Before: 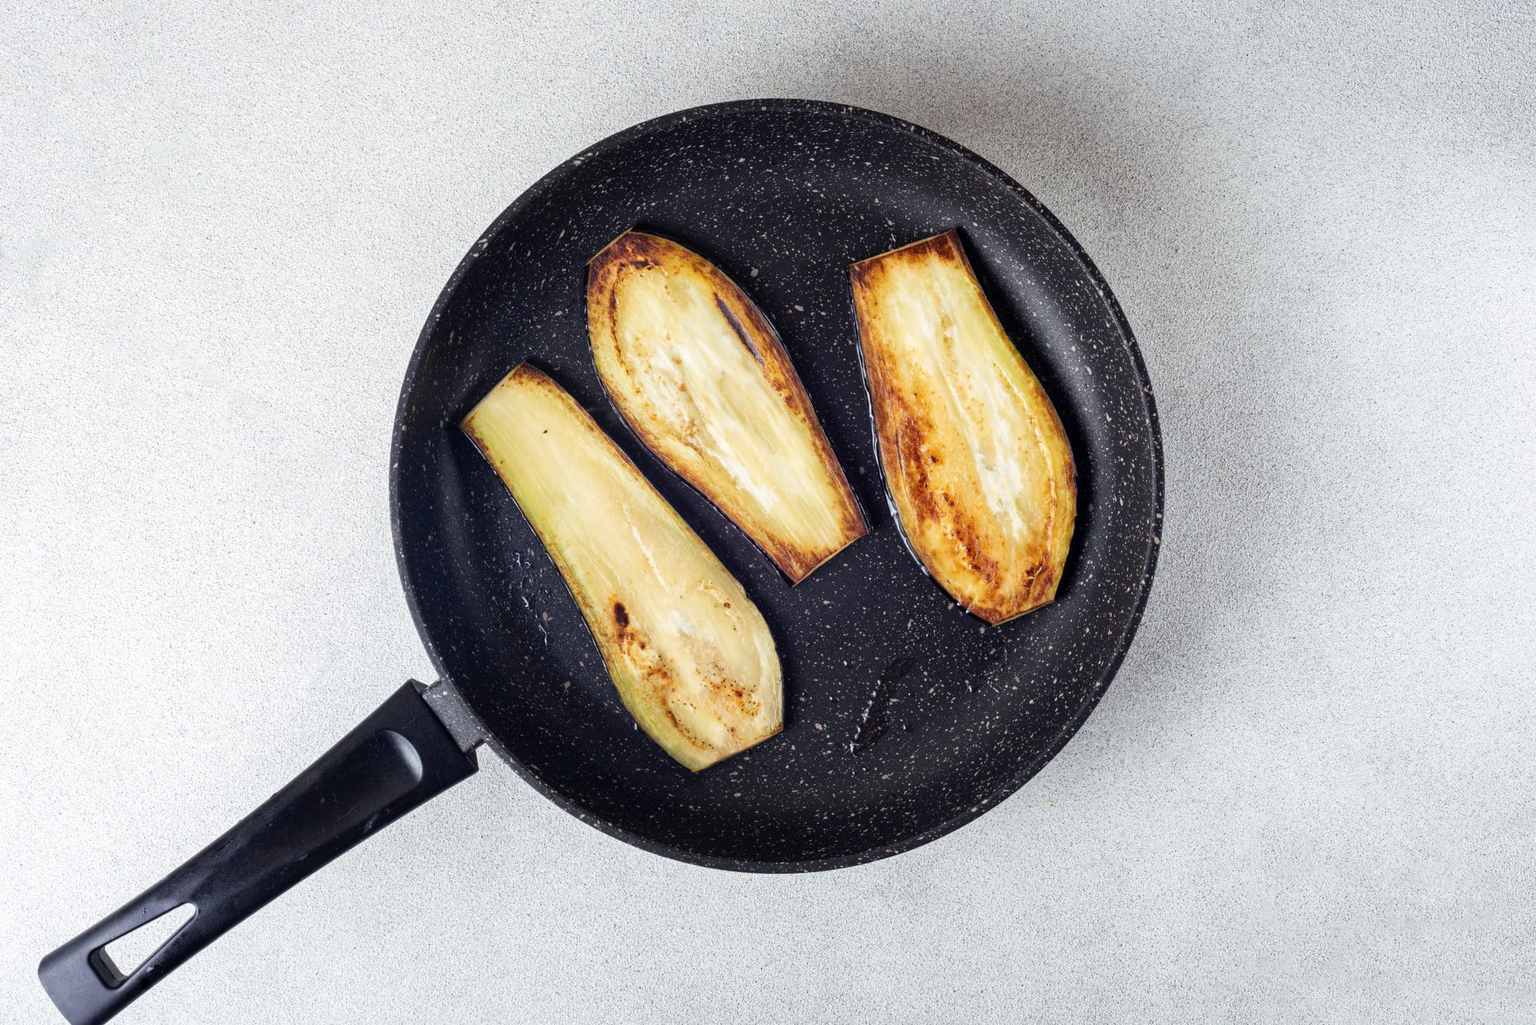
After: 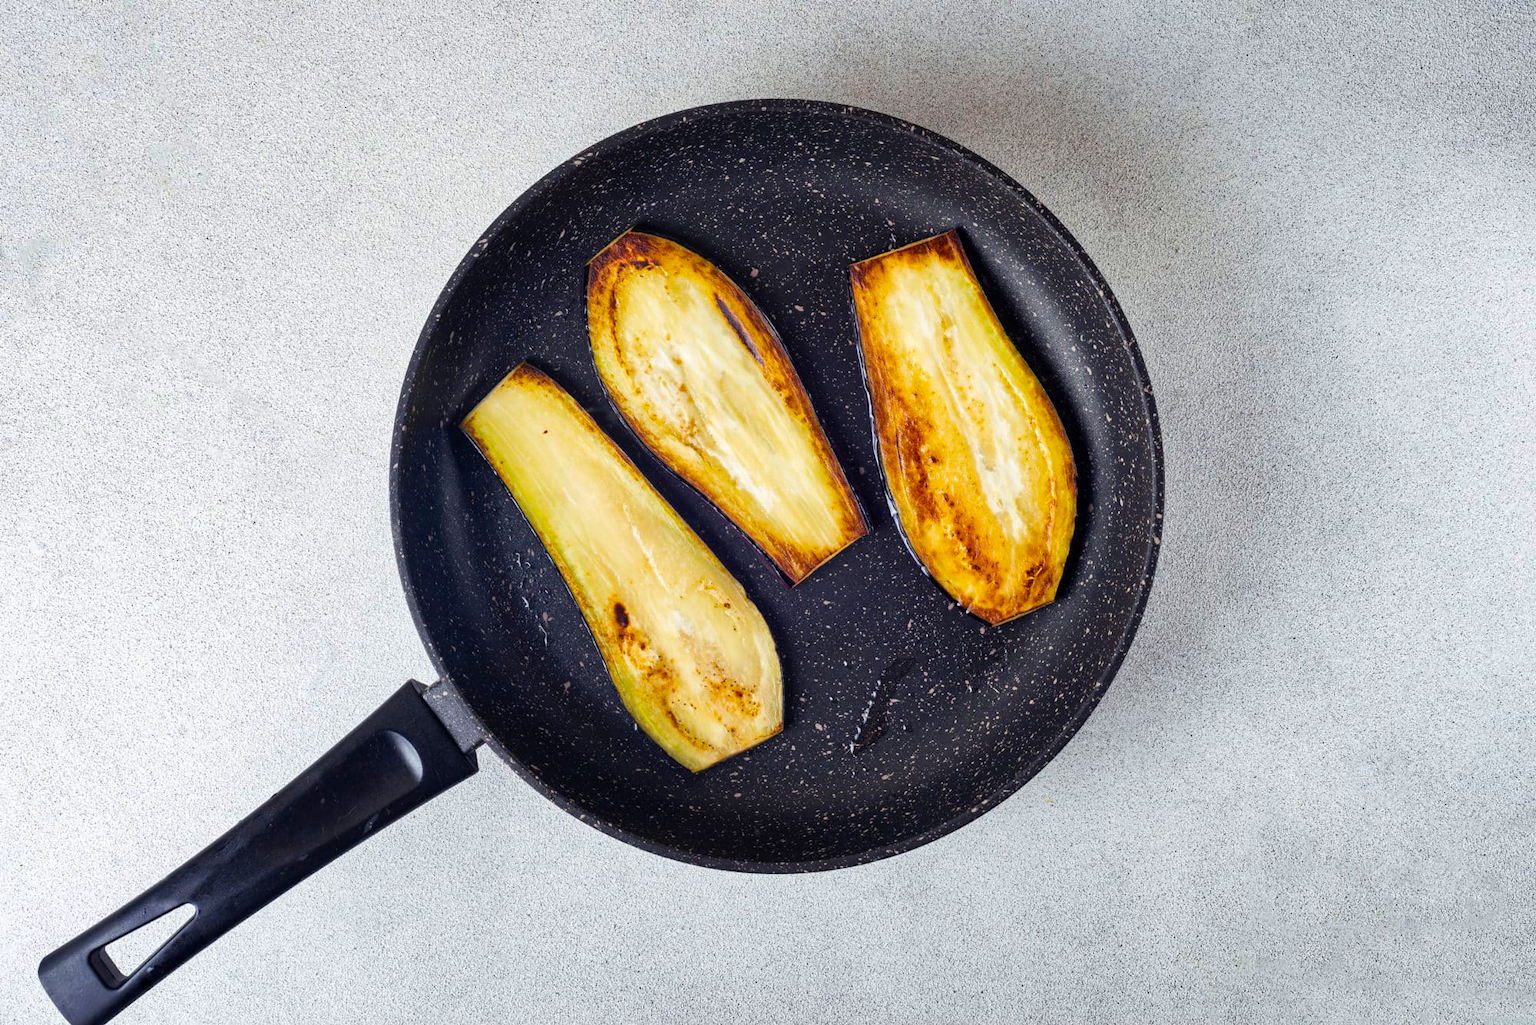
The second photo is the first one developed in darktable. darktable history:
shadows and highlights: soften with gaussian
color balance rgb: perceptual saturation grading › global saturation 30%, global vibrance 20%
